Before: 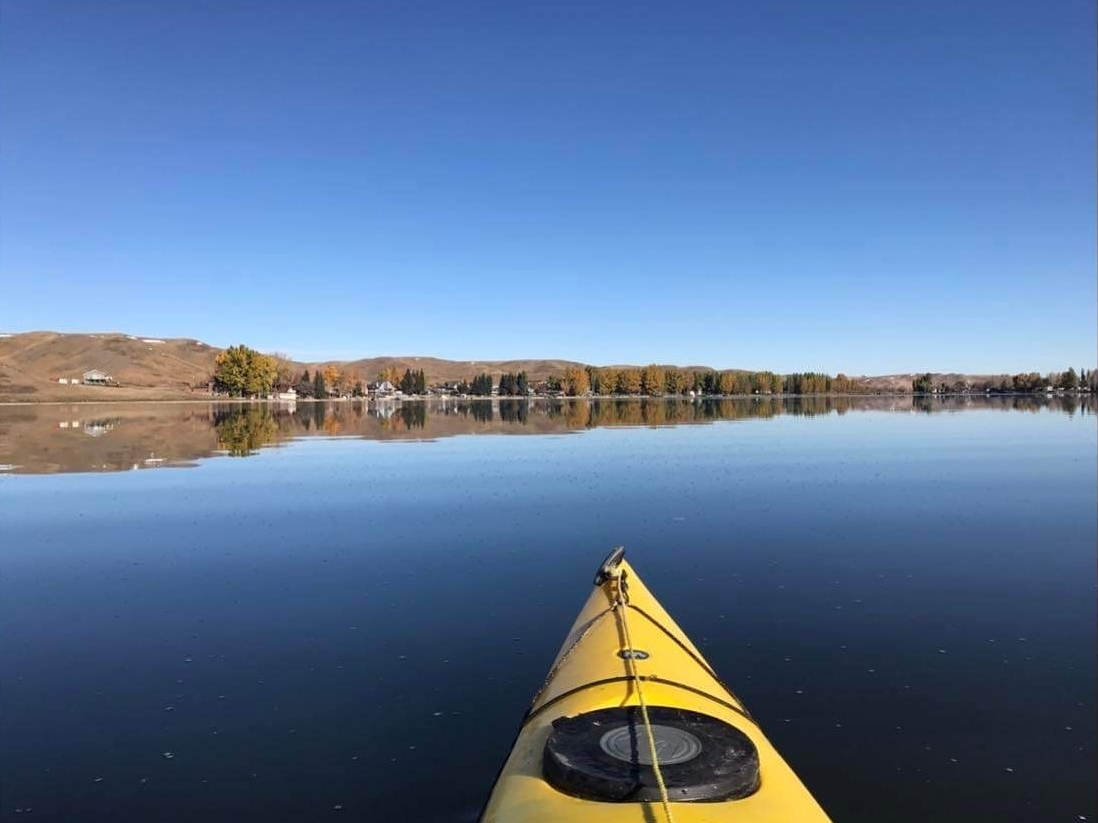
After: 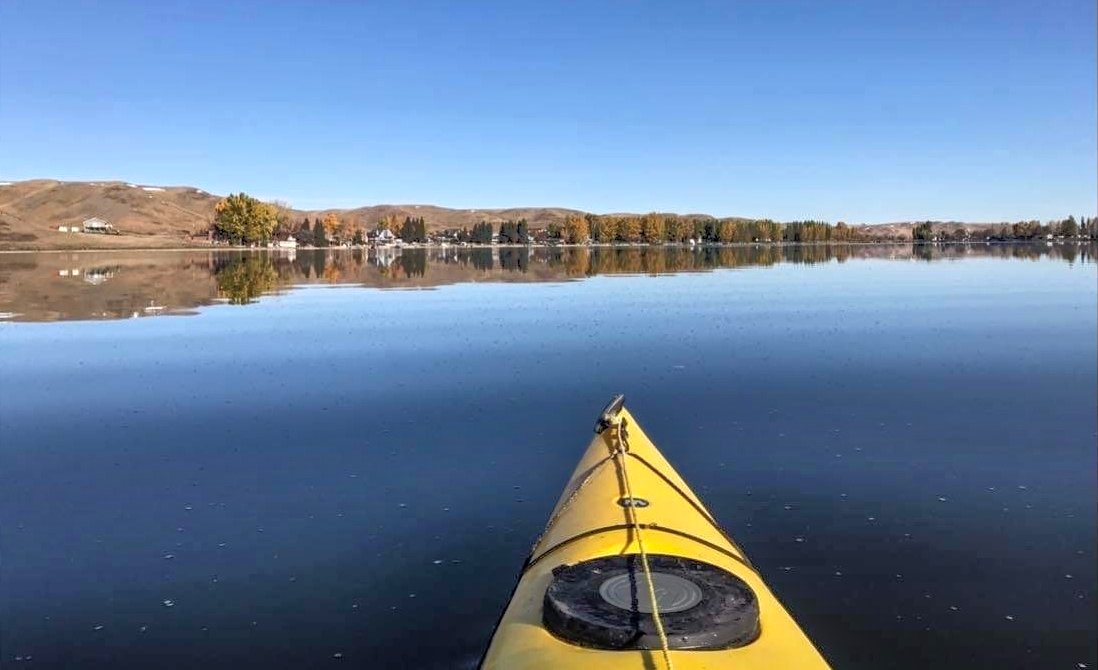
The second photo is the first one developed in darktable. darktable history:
tone equalizer: -8 EV -0.528 EV, -7 EV -0.319 EV, -6 EV -0.083 EV, -5 EV 0.413 EV, -4 EV 0.985 EV, -3 EV 0.791 EV, -2 EV -0.01 EV, -1 EV 0.14 EV, +0 EV -0.012 EV, smoothing 1
crop and rotate: top 18.507%
local contrast: on, module defaults
